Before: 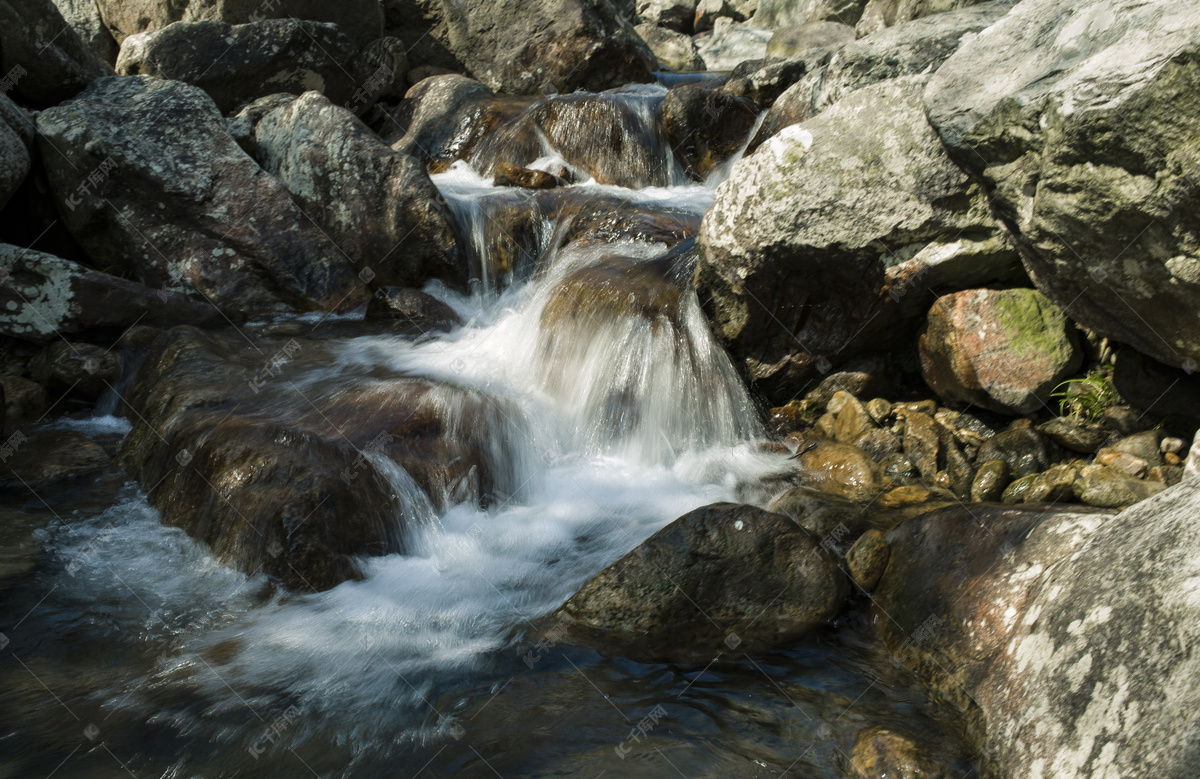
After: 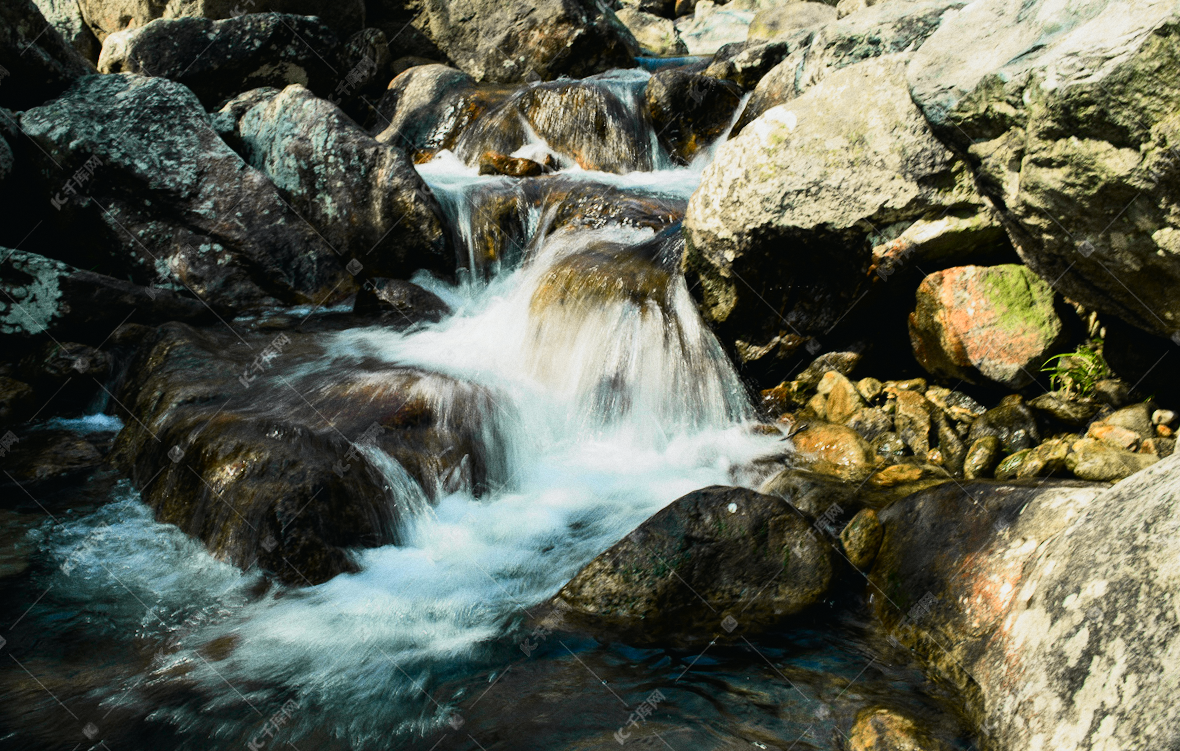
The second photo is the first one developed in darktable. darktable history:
grain: on, module defaults
rotate and perspective: rotation -1.42°, crop left 0.016, crop right 0.984, crop top 0.035, crop bottom 0.965
tone curve: curves: ch0 [(0, 0.015) (0.037, 0.022) (0.131, 0.116) (0.316, 0.345) (0.49, 0.615) (0.677, 0.82) (0.813, 0.891) (1, 0.955)]; ch1 [(0, 0) (0.366, 0.367) (0.475, 0.462) (0.494, 0.496) (0.504, 0.497) (0.554, 0.571) (0.618, 0.668) (1, 1)]; ch2 [(0, 0) (0.333, 0.346) (0.375, 0.375) (0.435, 0.424) (0.476, 0.492) (0.502, 0.499) (0.525, 0.522) (0.558, 0.575) (0.614, 0.656) (1, 1)], color space Lab, independent channels, preserve colors none
